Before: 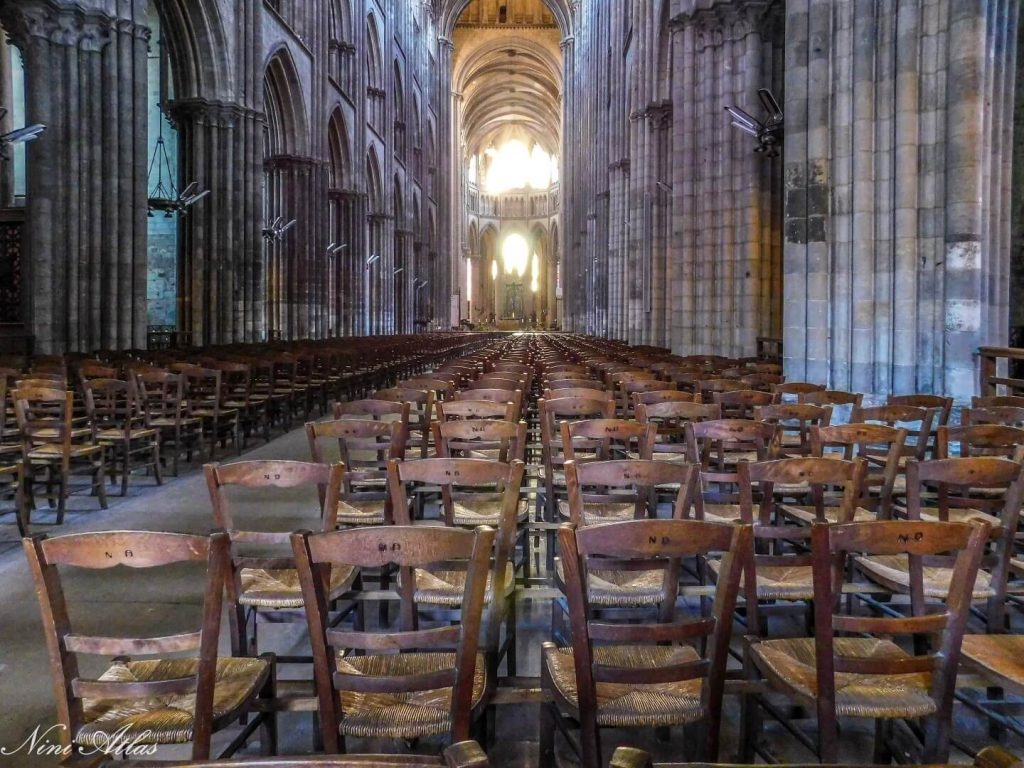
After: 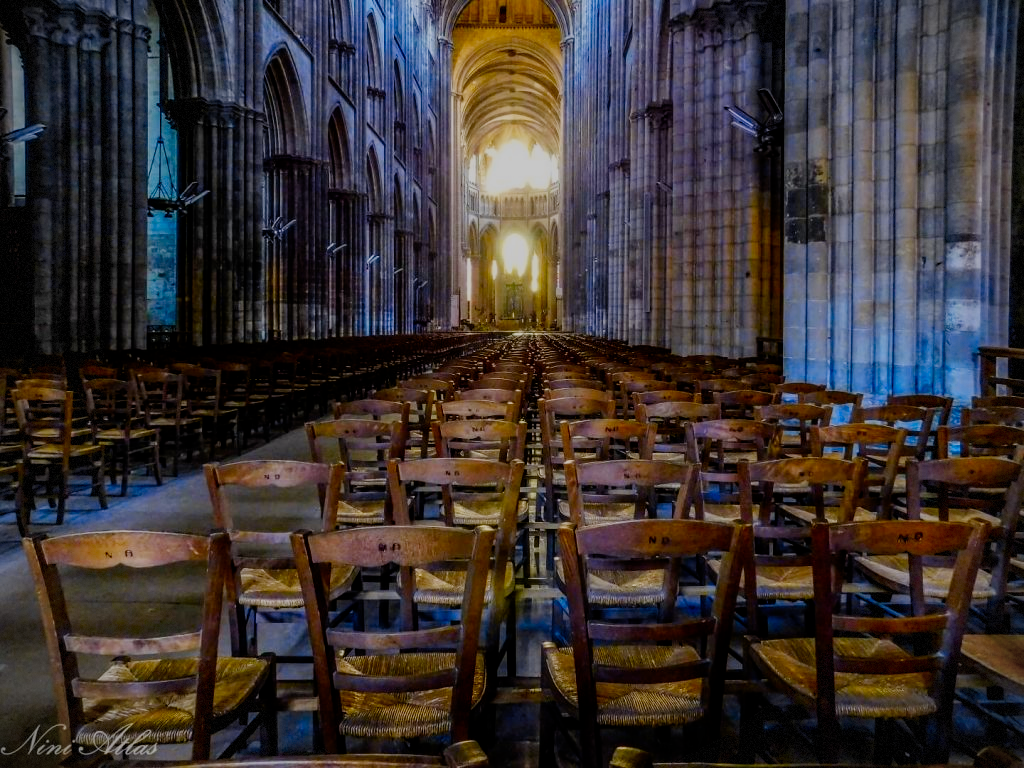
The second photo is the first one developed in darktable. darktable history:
color contrast: green-magenta contrast 1.12, blue-yellow contrast 1.95, unbound 0
vignetting: dithering 8-bit output, unbound false
filmic rgb: middle gray luminance 29%, black relative exposure -10.3 EV, white relative exposure 5.5 EV, threshold 6 EV, target black luminance 0%, hardness 3.95, latitude 2.04%, contrast 1.132, highlights saturation mix 5%, shadows ↔ highlights balance 15.11%, add noise in highlights 0, preserve chrominance no, color science v3 (2019), use custom middle-gray values true, iterations of high-quality reconstruction 0, contrast in highlights soft, enable highlight reconstruction true
